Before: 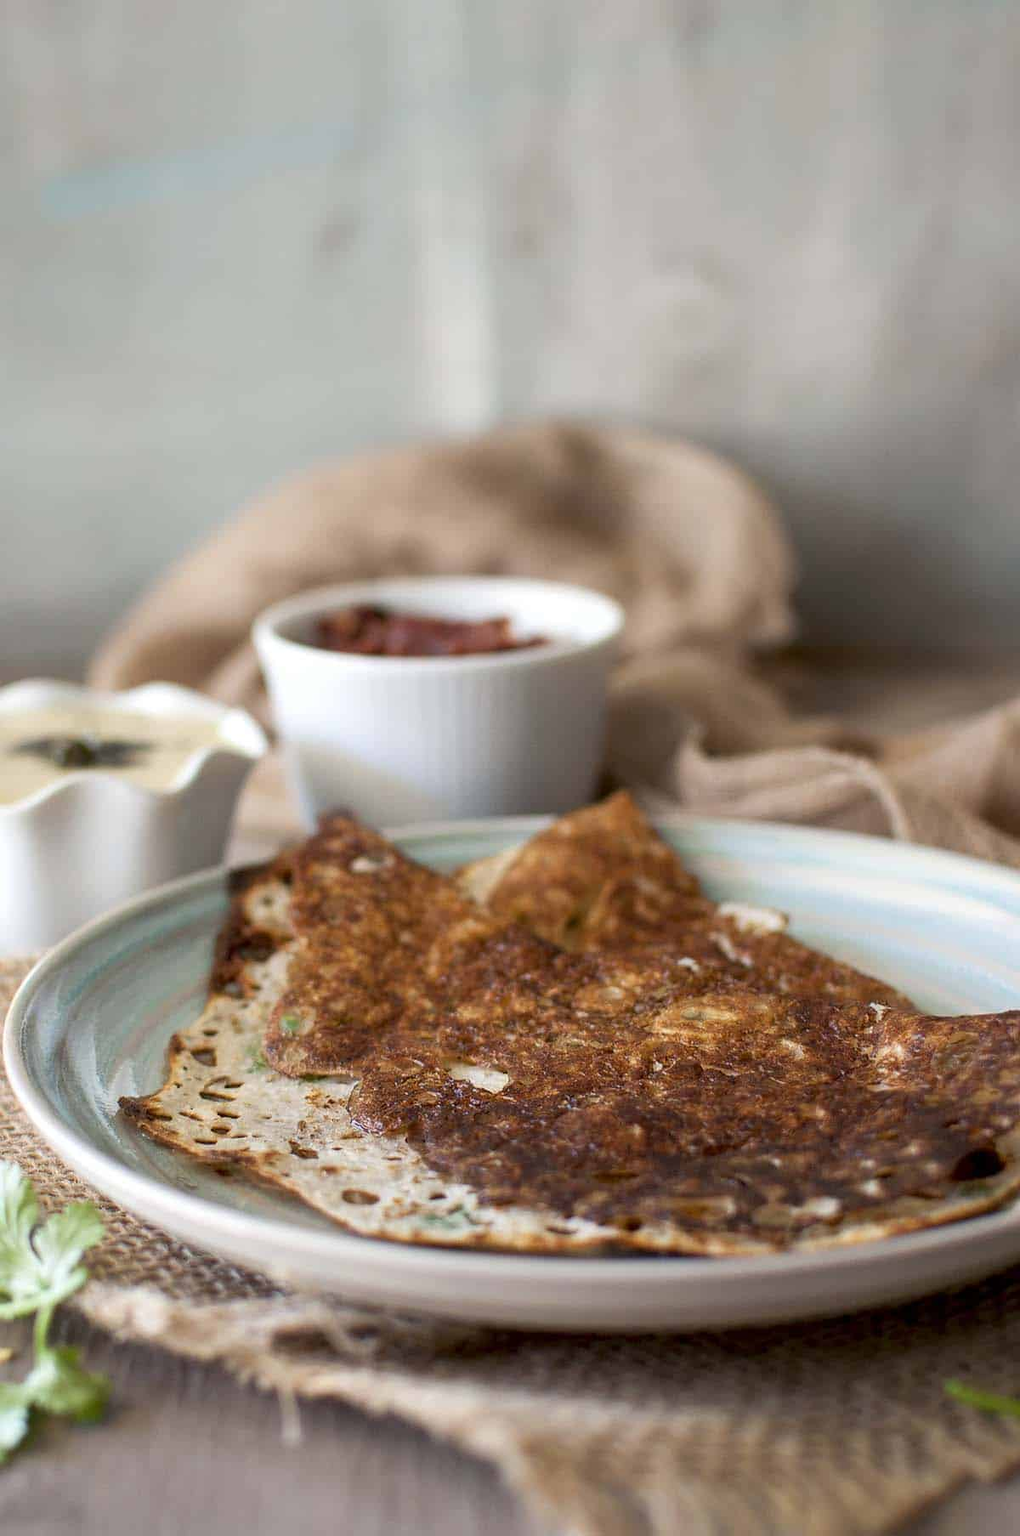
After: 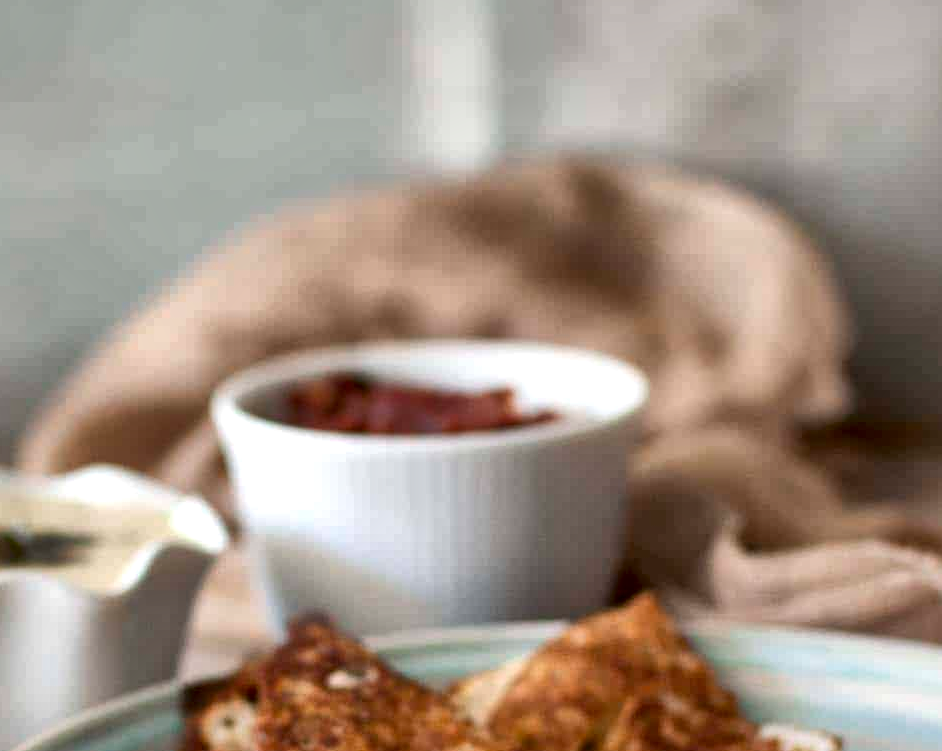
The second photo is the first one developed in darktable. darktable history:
crop: left 7.224%, top 18.758%, right 14.262%, bottom 39.674%
shadows and highlights: soften with gaussian
local contrast: mode bilateral grid, contrast 20, coarseness 51, detail 179%, midtone range 0.2
